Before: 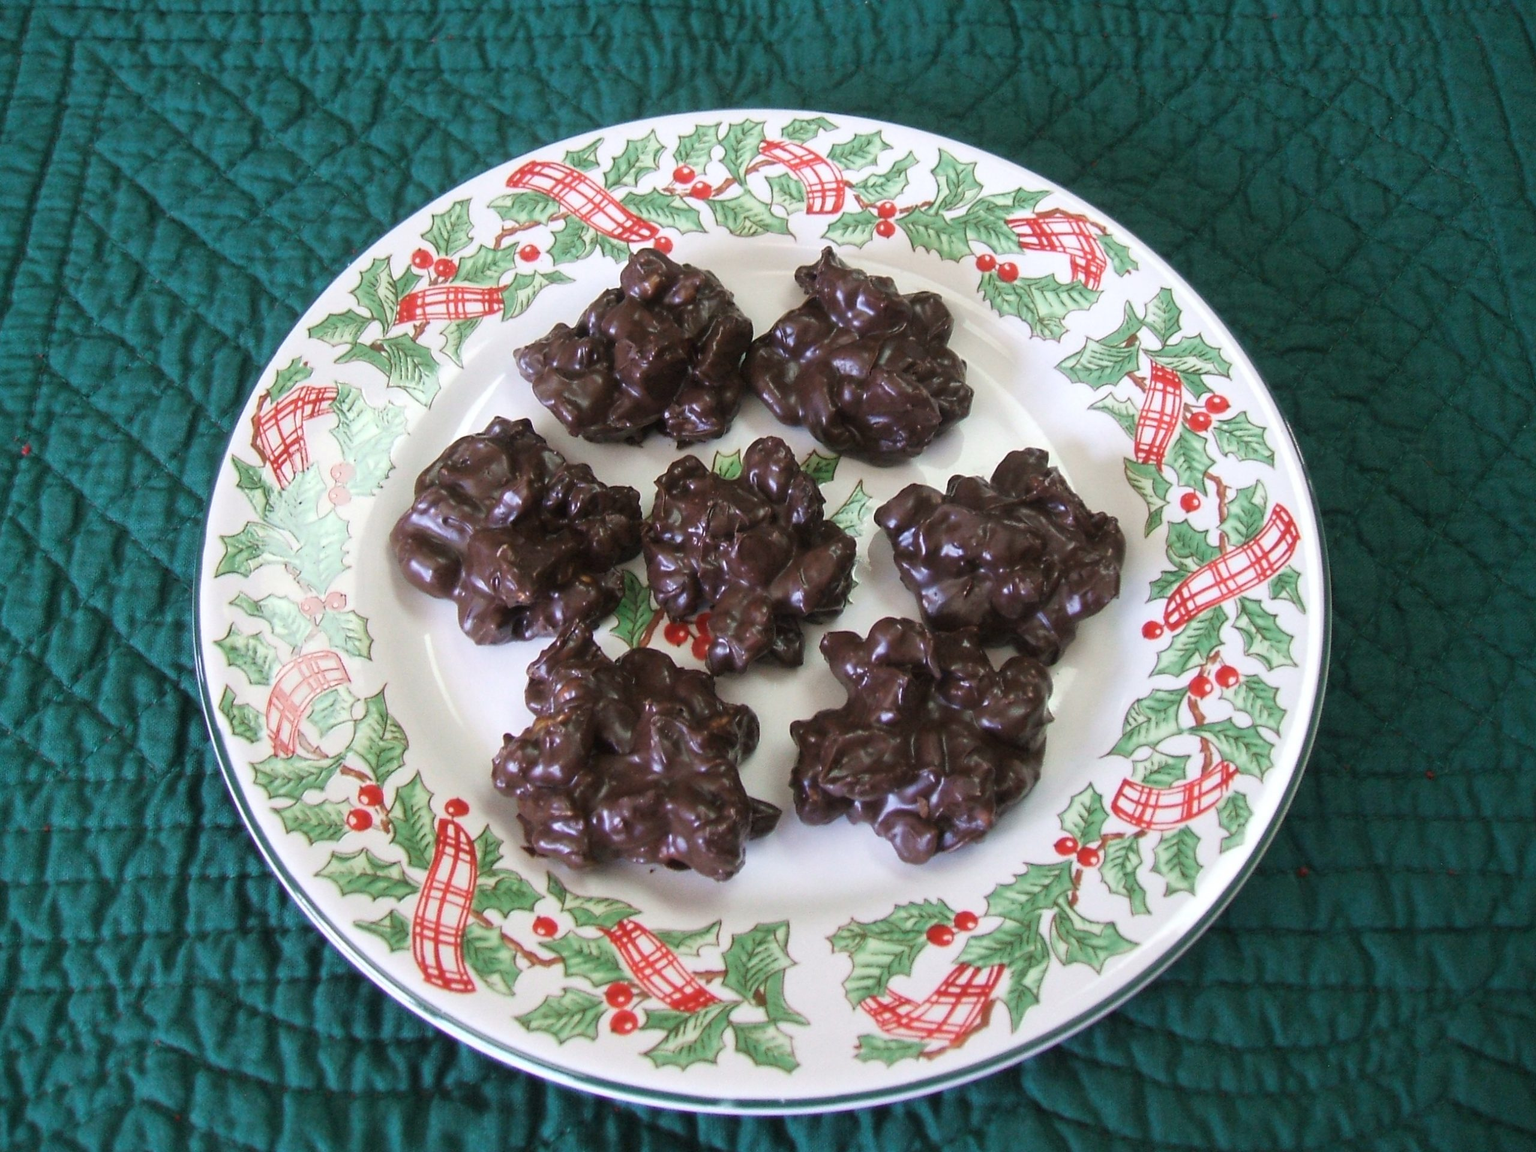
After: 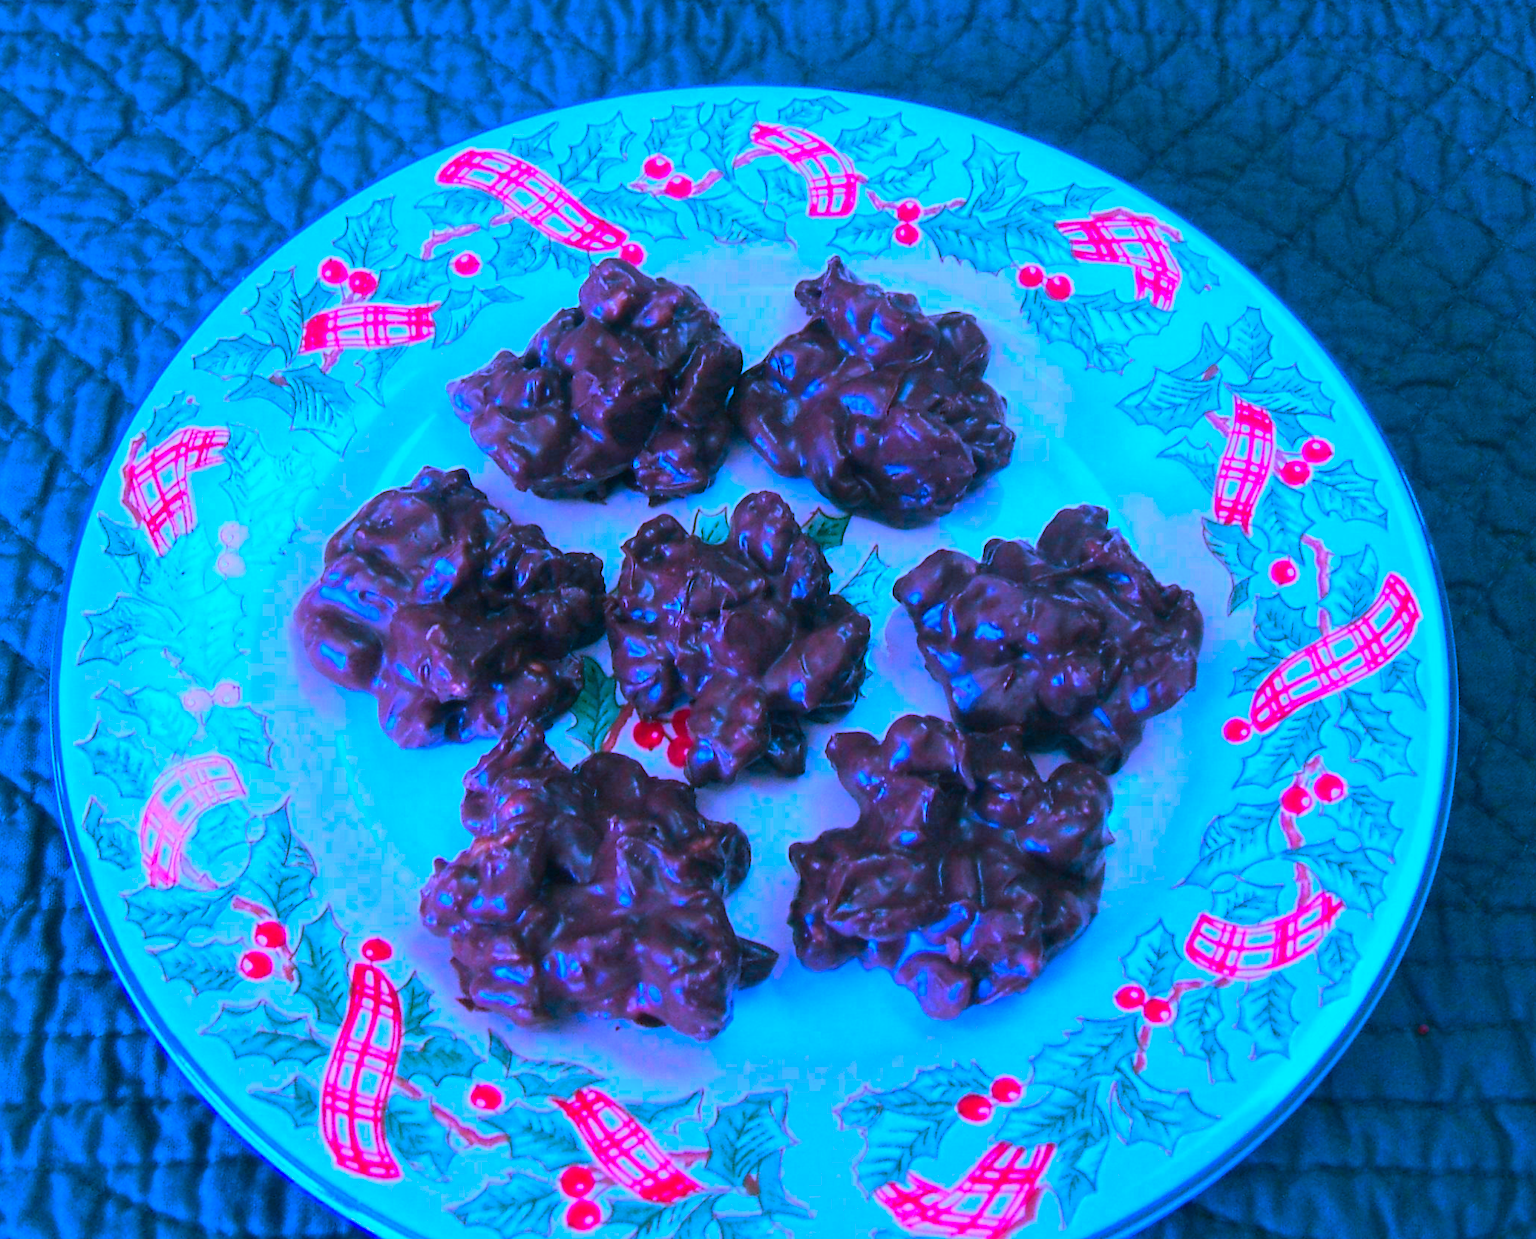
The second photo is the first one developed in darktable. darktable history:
crop: left 9.929%, top 3.475%, right 9.188%, bottom 9.529%
color correction: highlights a* 19.5, highlights b* -11.53, saturation 1.69
color balance rgb: shadows lift › chroma 11.71%, shadows lift › hue 133.46°, highlights gain › chroma 4%, highlights gain › hue 200.2°, perceptual saturation grading › global saturation 18.05%
white balance: red 1.127, blue 0.943
color calibration: output R [1.063, -0.012, -0.003, 0], output B [-0.079, 0.047, 1, 0], illuminant custom, x 0.46, y 0.43, temperature 2642.66 K
exposure: exposure -0.072 EV, compensate highlight preservation false
